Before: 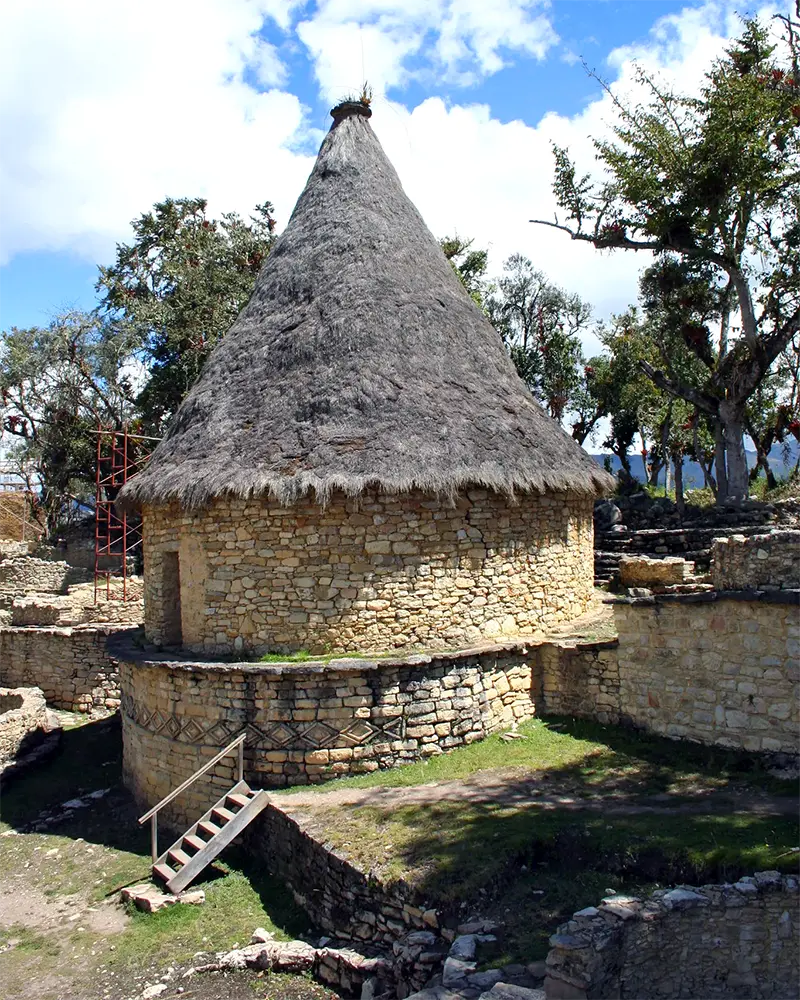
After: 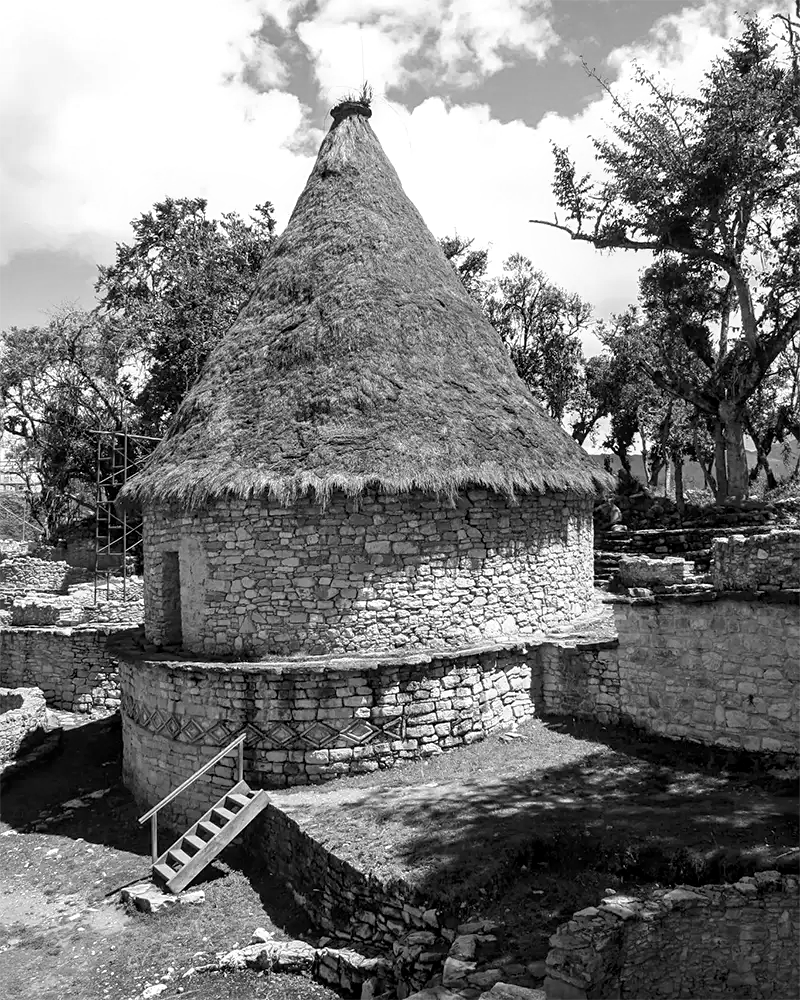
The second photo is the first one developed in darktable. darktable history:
local contrast: on, module defaults
monochrome: on, module defaults
sharpen: amount 0.2
